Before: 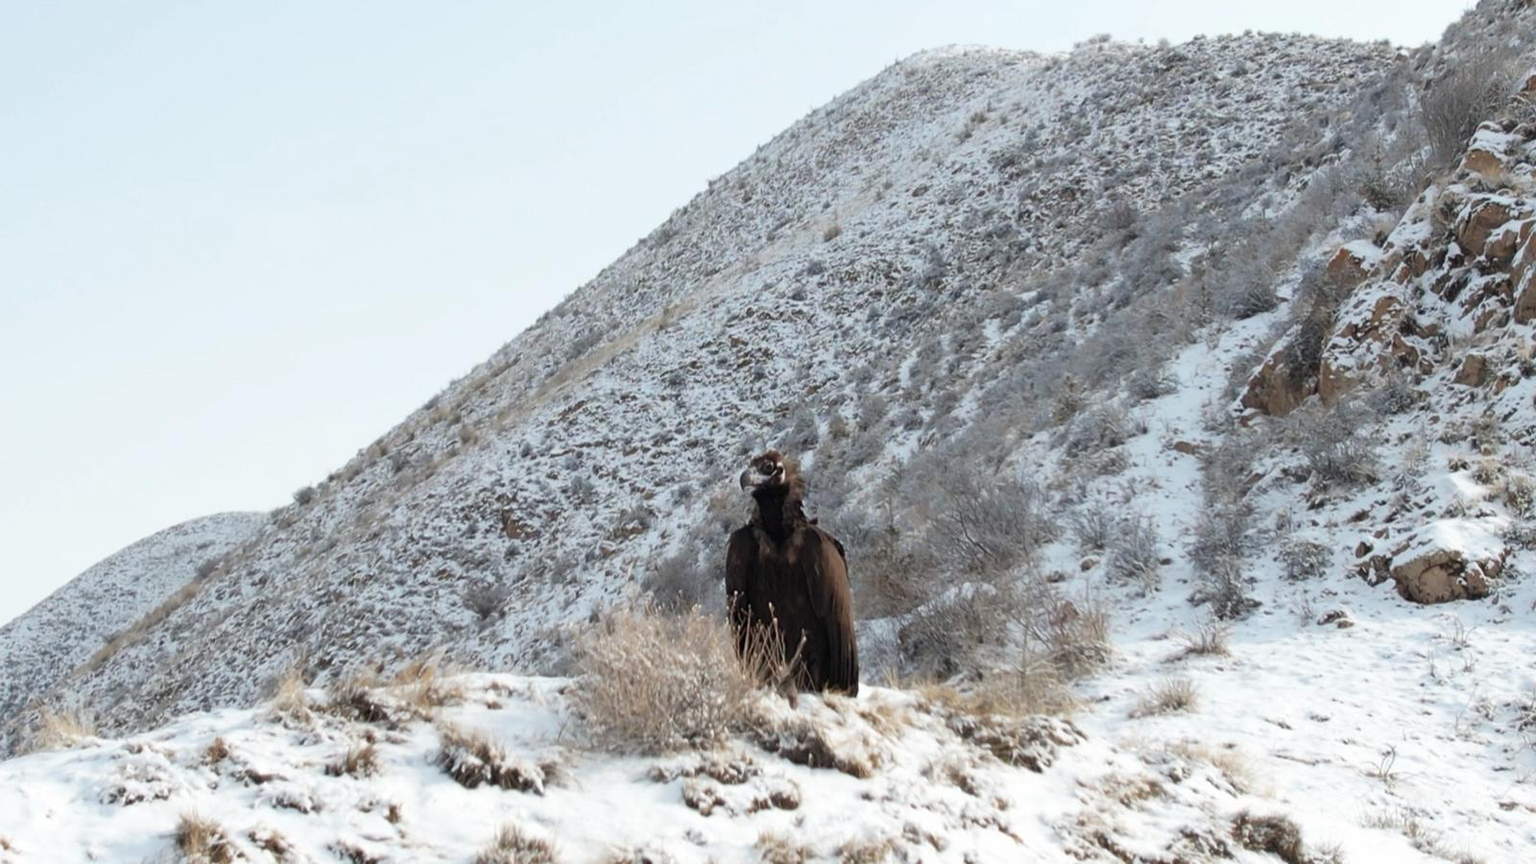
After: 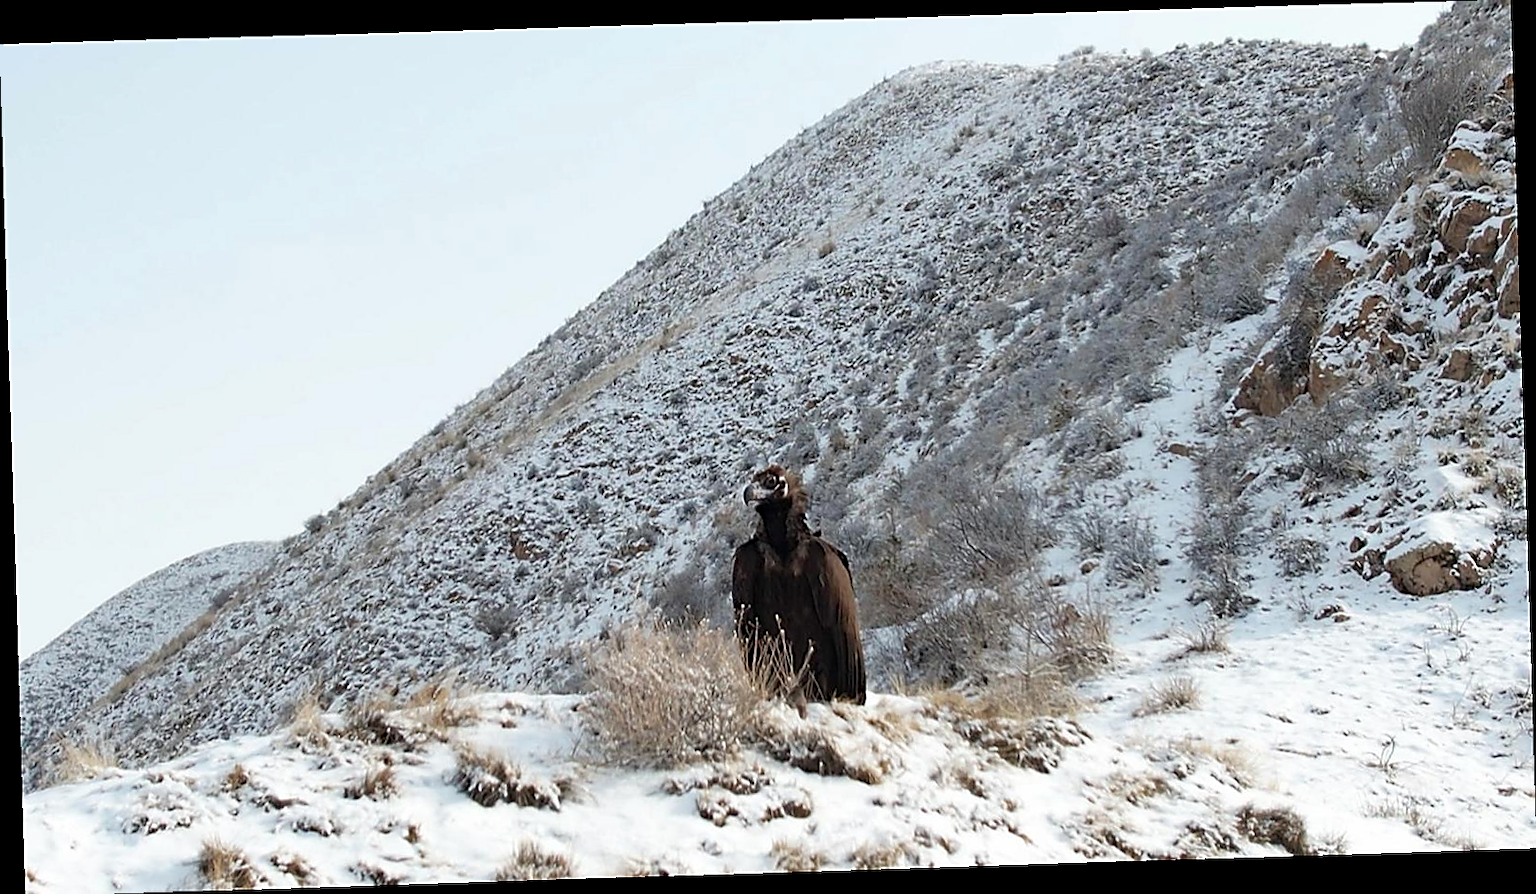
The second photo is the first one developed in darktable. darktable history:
haze removal: compatibility mode true, adaptive false
sharpen: radius 1.4, amount 1.25, threshold 0.7
rotate and perspective: rotation -1.77°, lens shift (horizontal) 0.004, automatic cropping off
